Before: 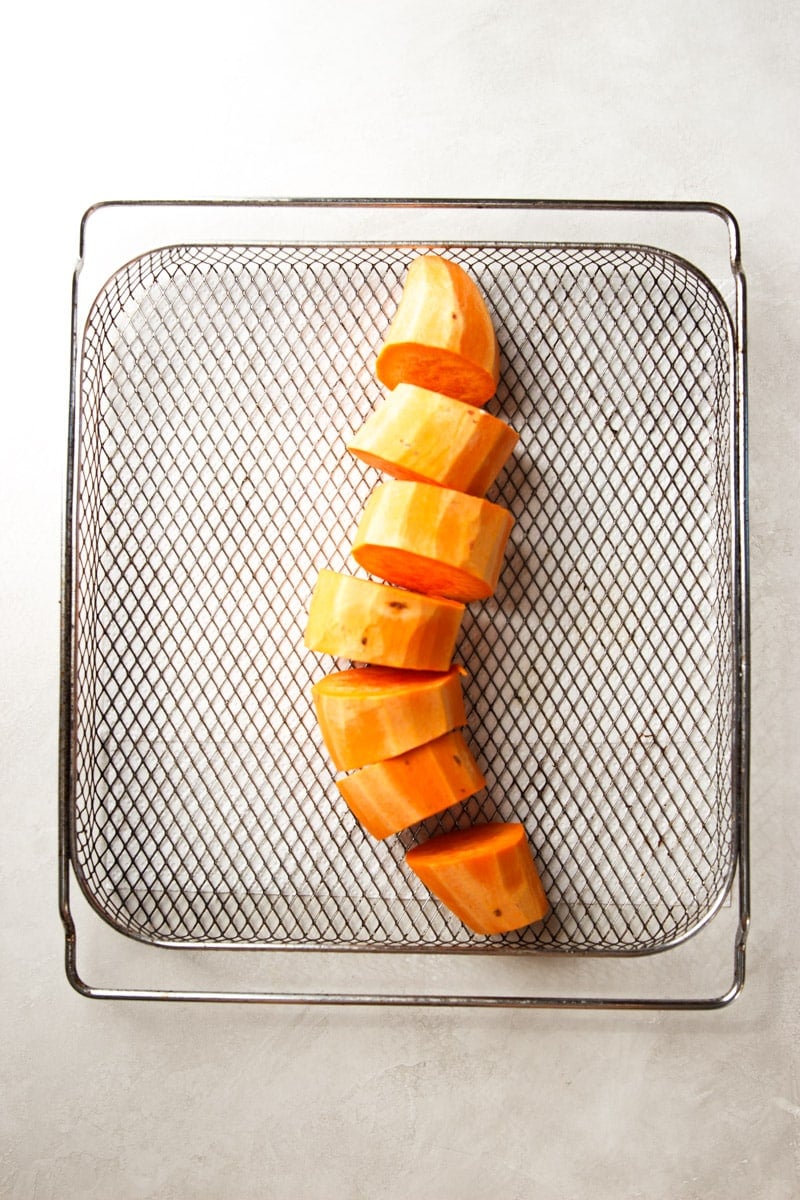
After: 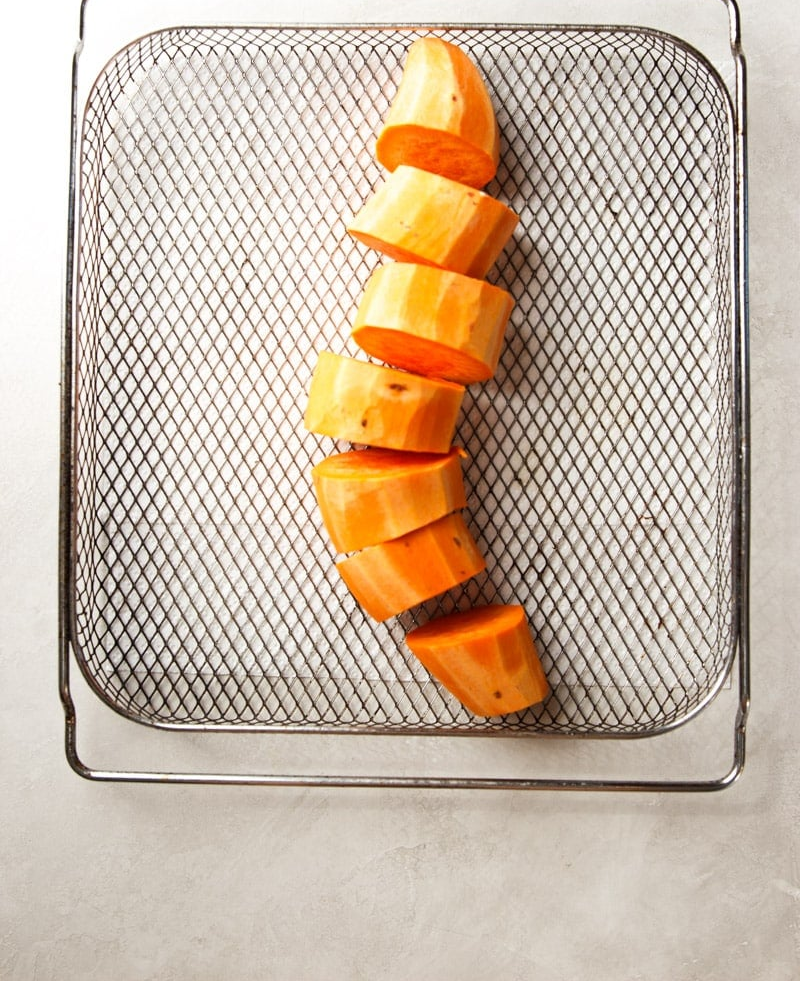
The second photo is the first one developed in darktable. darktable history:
exposure: compensate highlight preservation false
crop and rotate: top 18.173%
